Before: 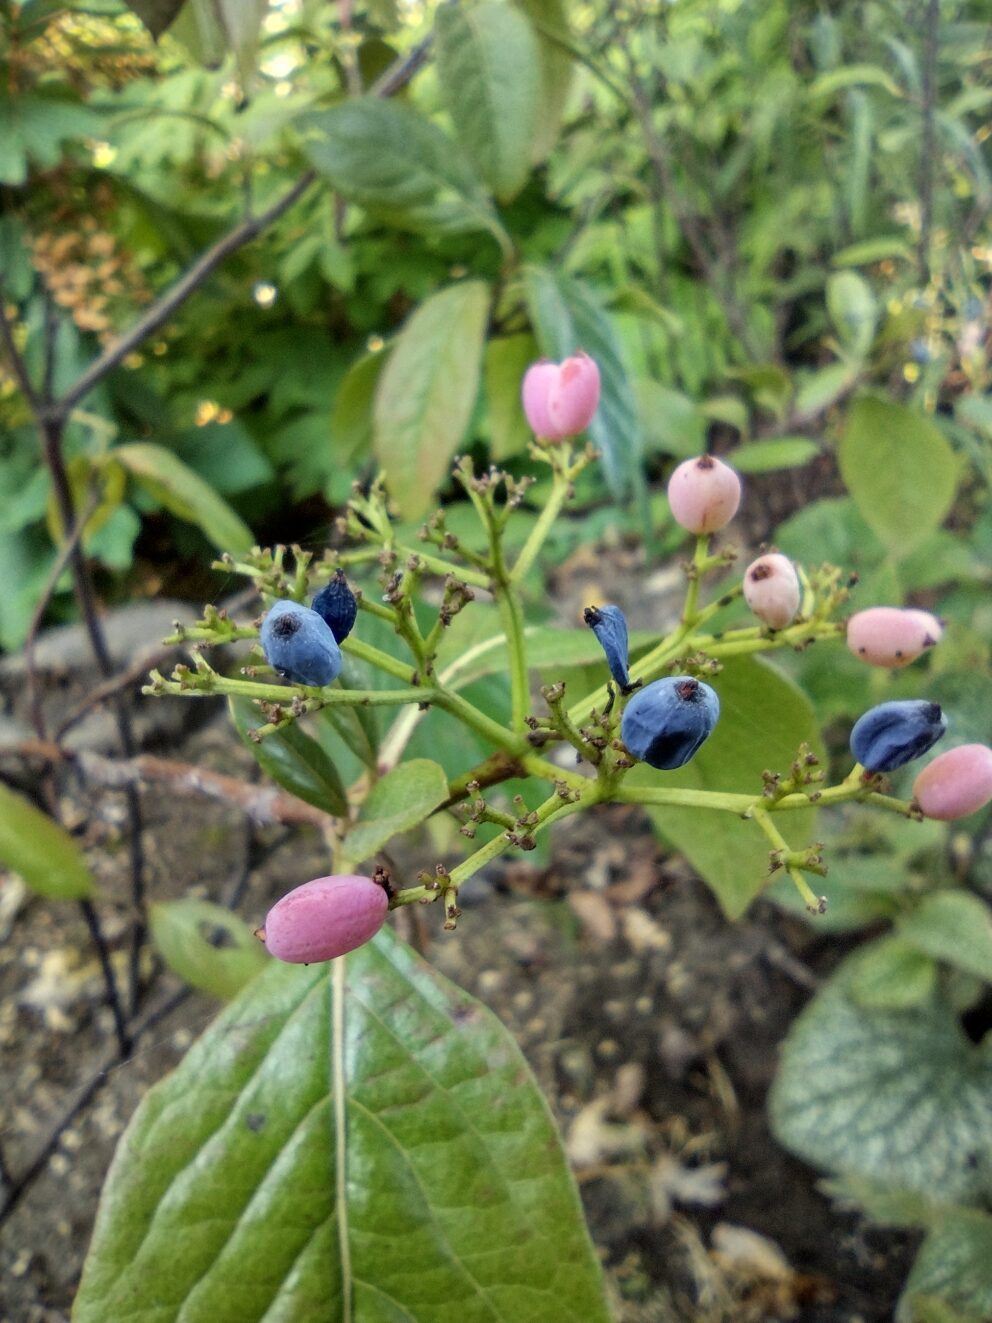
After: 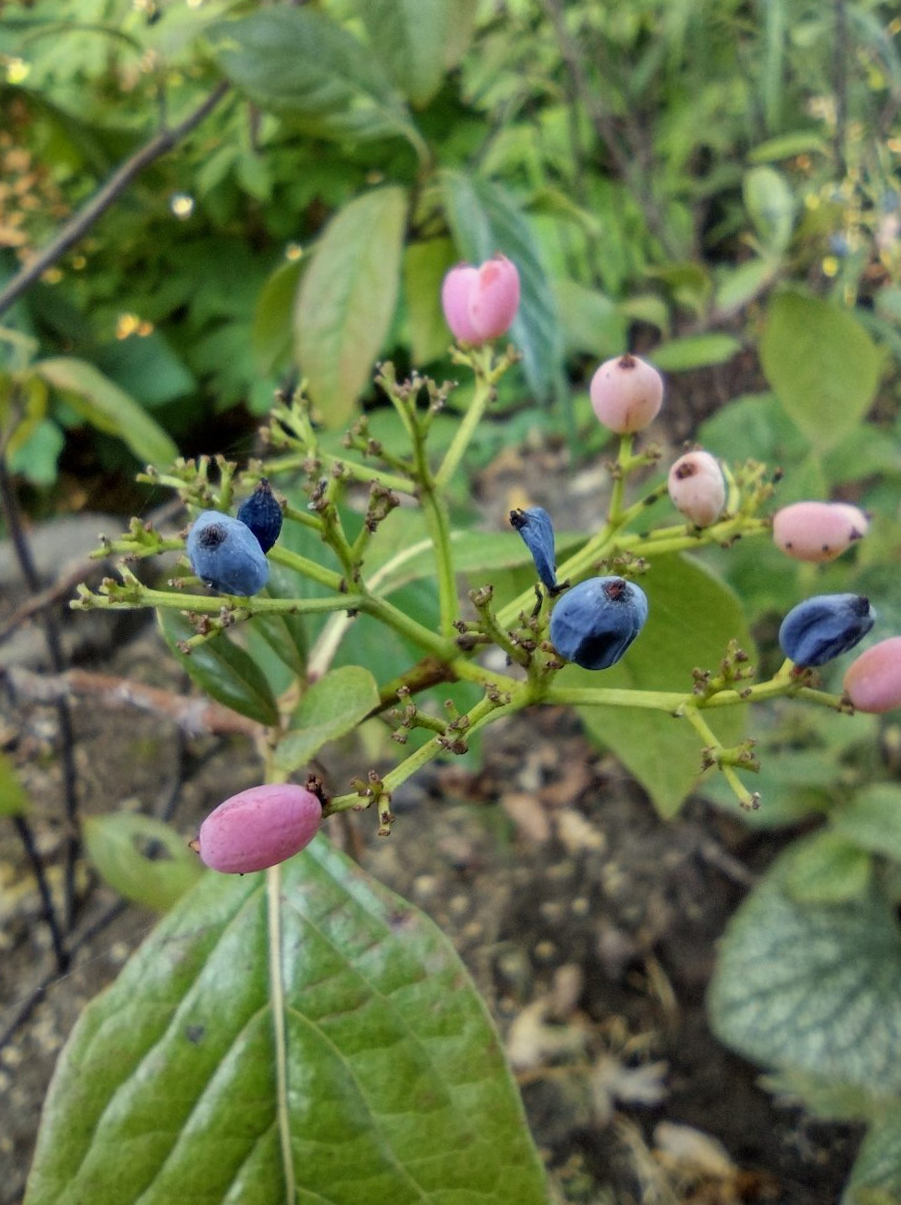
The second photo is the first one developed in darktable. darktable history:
tone equalizer: on, module defaults
crop and rotate: angle 1.54°, left 5.855%, top 5.68%
shadows and highlights: shadows 25.58, white point adjustment -3.17, highlights -29.74
